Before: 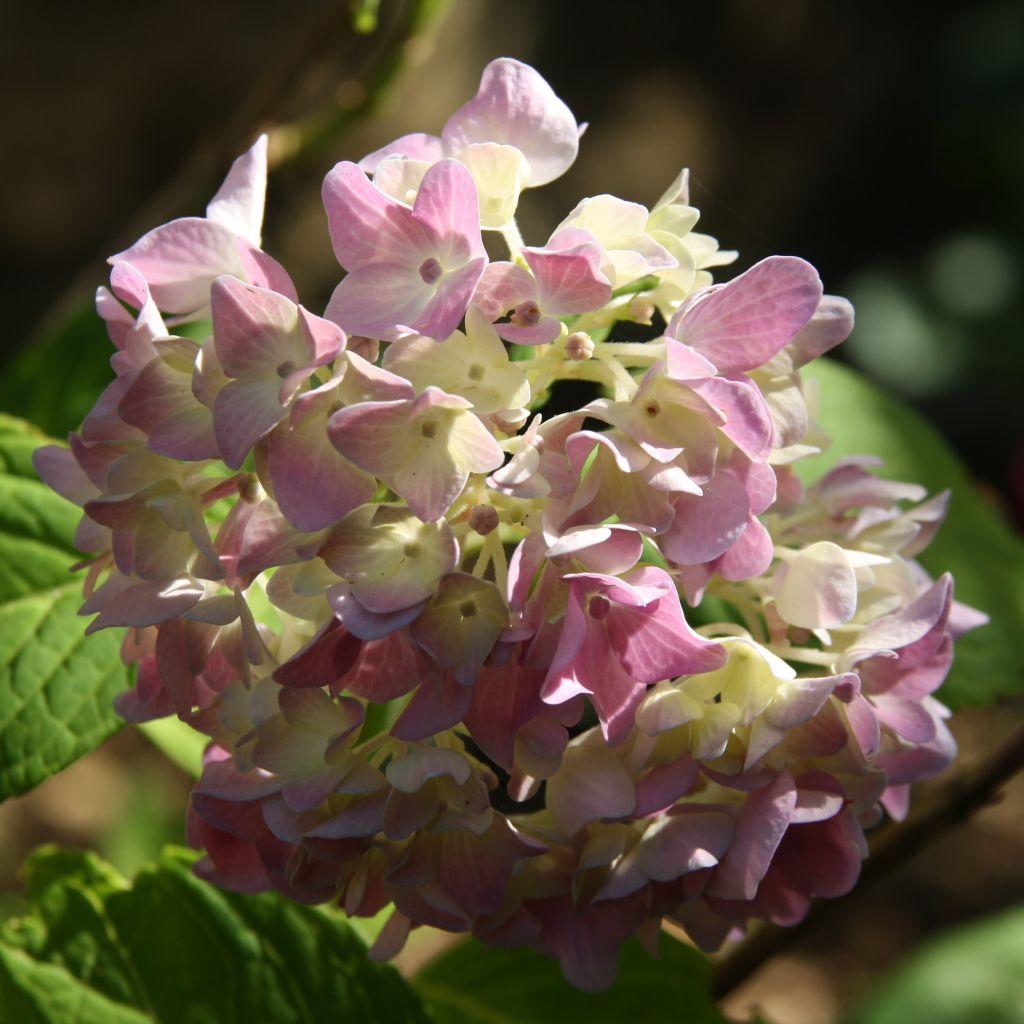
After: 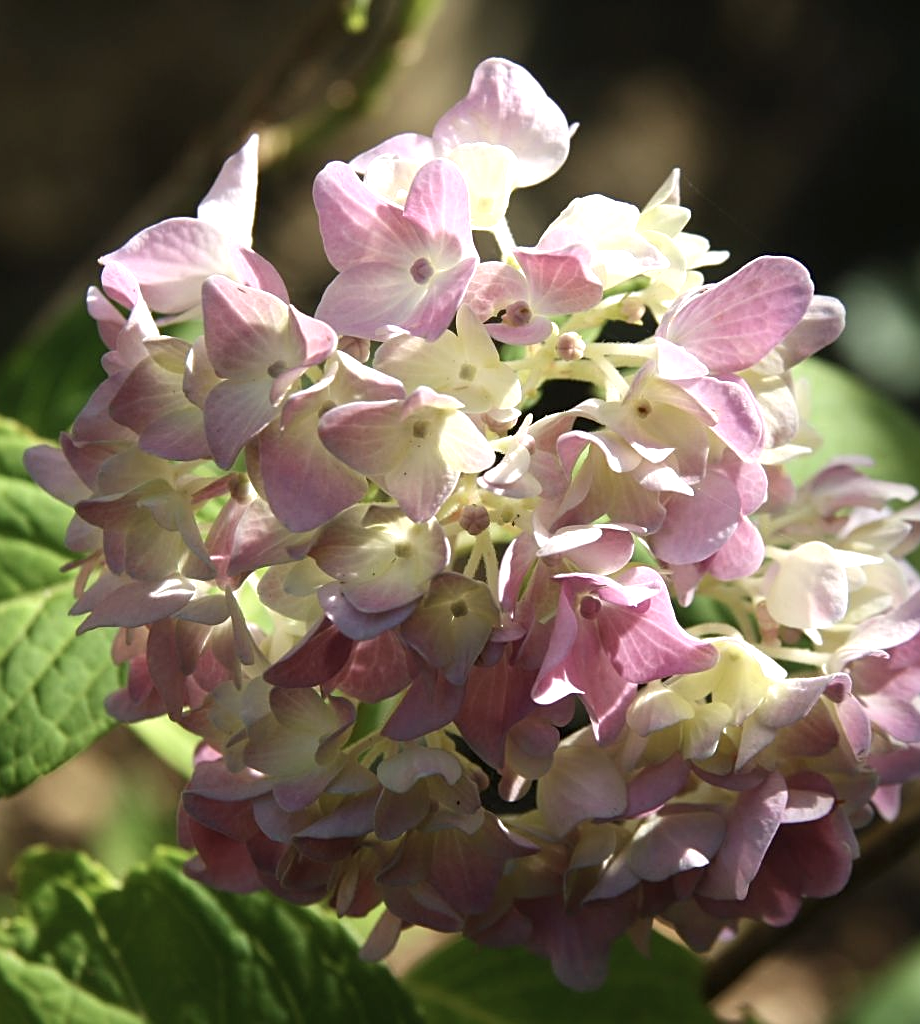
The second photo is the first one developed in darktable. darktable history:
exposure: exposure 0.508 EV, compensate exposure bias true, compensate highlight preservation false
crop and rotate: left 0.917%, right 9.145%
color correction: highlights b* 0.068, saturation 0.789
sharpen: on, module defaults
